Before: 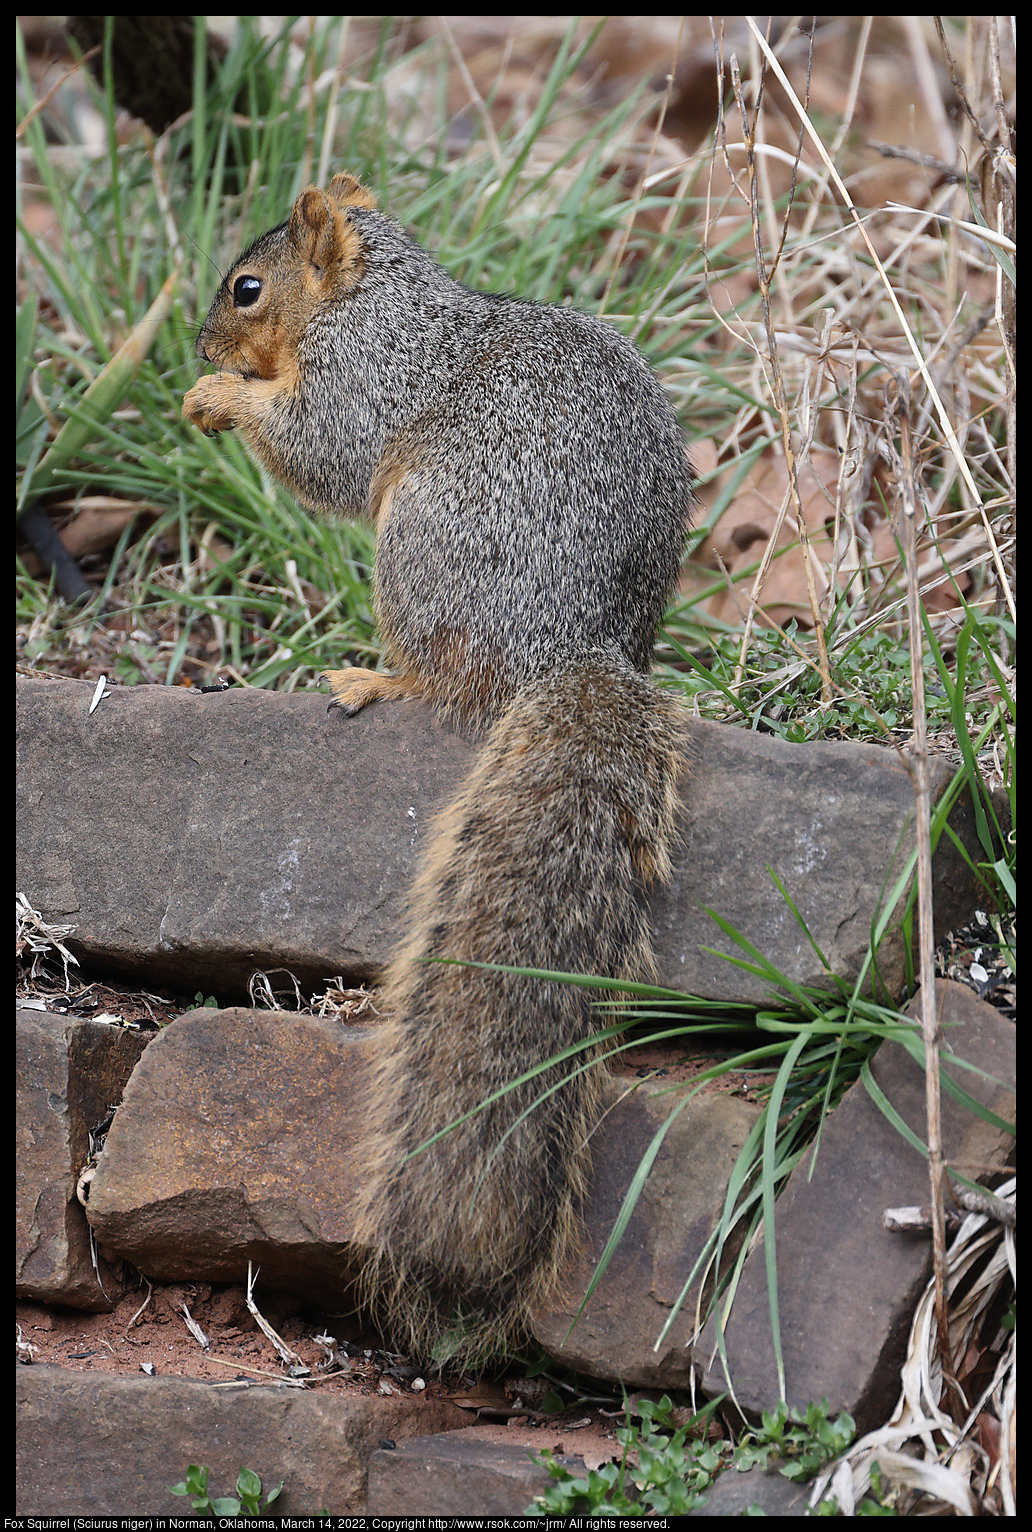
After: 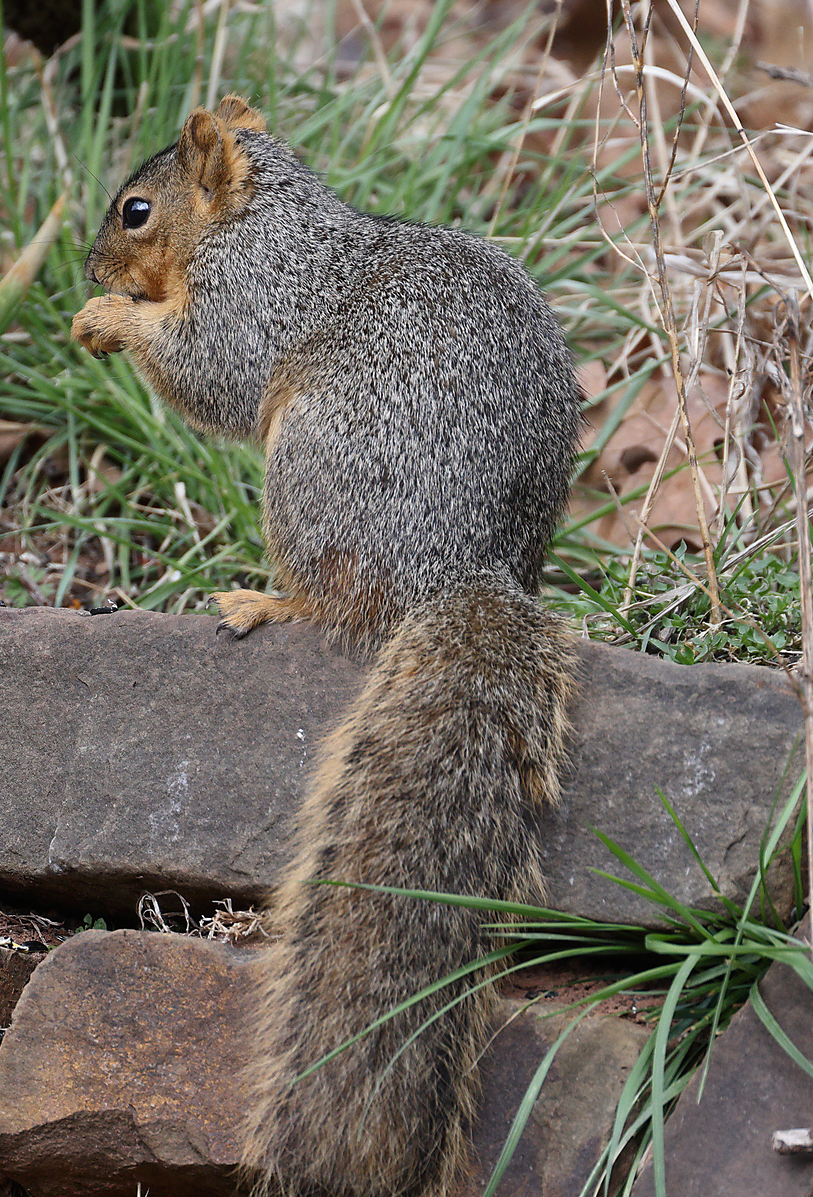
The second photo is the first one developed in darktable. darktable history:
contrast brightness saturation: contrast 0.03, brightness -0.04
crop and rotate: left 10.77%, top 5.1%, right 10.41%, bottom 16.76%
